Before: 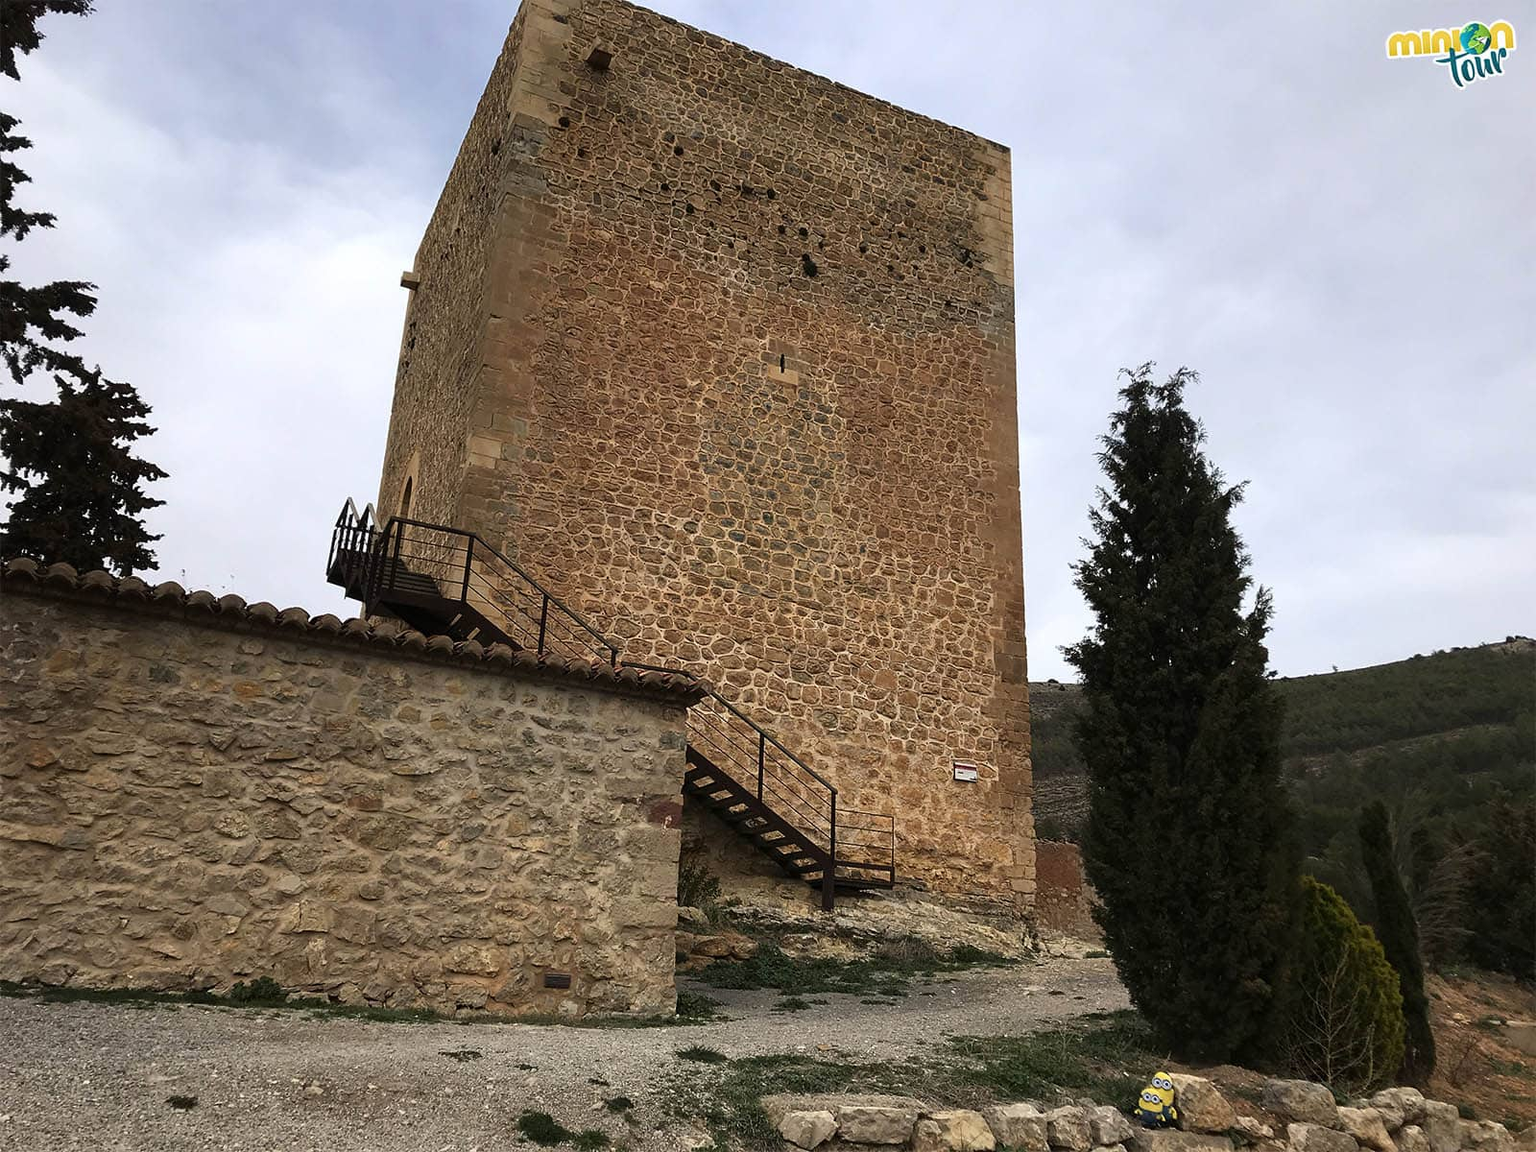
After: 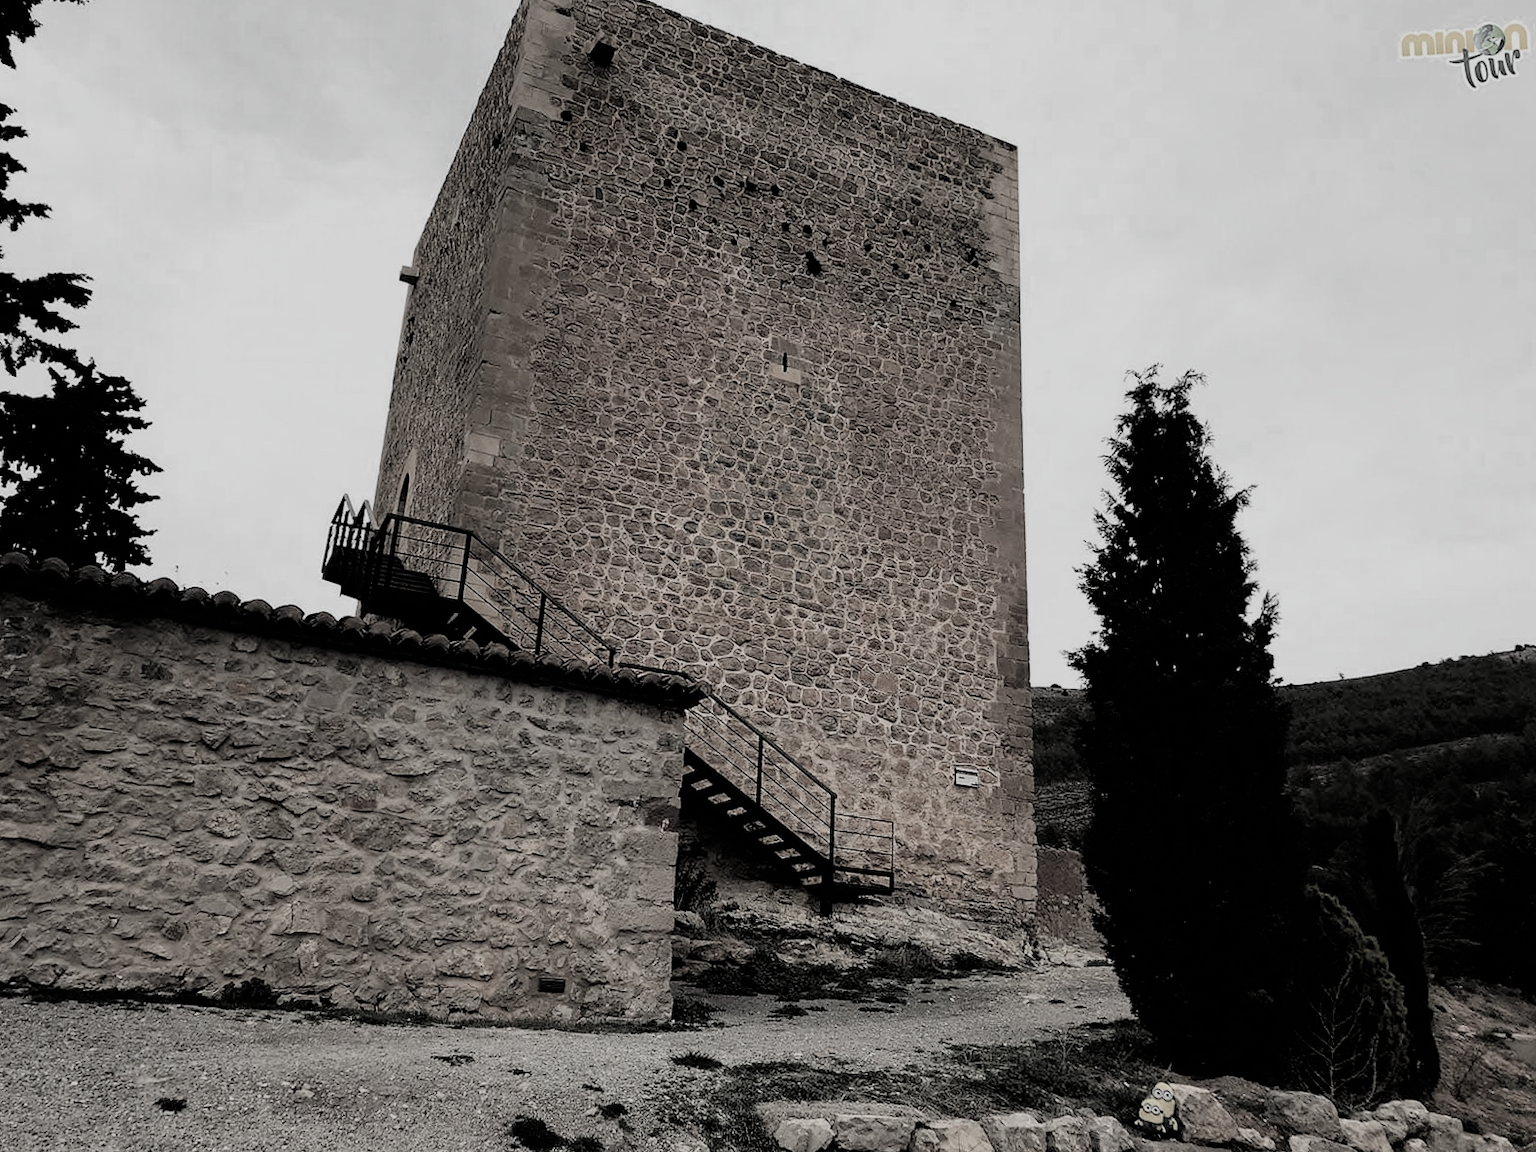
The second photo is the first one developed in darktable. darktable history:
color balance rgb: linear chroma grading › global chroma -16.06%, perceptual saturation grading › global saturation -32.85%, global vibrance -23.56%
filmic rgb: black relative exposure -4.58 EV, white relative exposure 4.8 EV, threshold 3 EV, hardness 2.36, latitude 36.07%, contrast 1.048, highlights saturation mix 1.32%, shadows ↔ highlights balance 1.25%, color science v4 (2020), enable highlight reconstruction true
crop and rotate: angle -0.5°
color zones: curves: ch0 [(0, 0.613) (0.01, 0.613) (0.245, 0.448) (0.498, 0.529) (0.642, 0.665) (0.879, 0.777) (0.99, 0.613)]; ch1 [(0, 0.035) (0.121, 0.189) (0.259, 0.197) (0.415, 0.061) (0.589, 0.022) (0.732, 0.022) (0.857, 0.026) (0.991, 0.053)]
